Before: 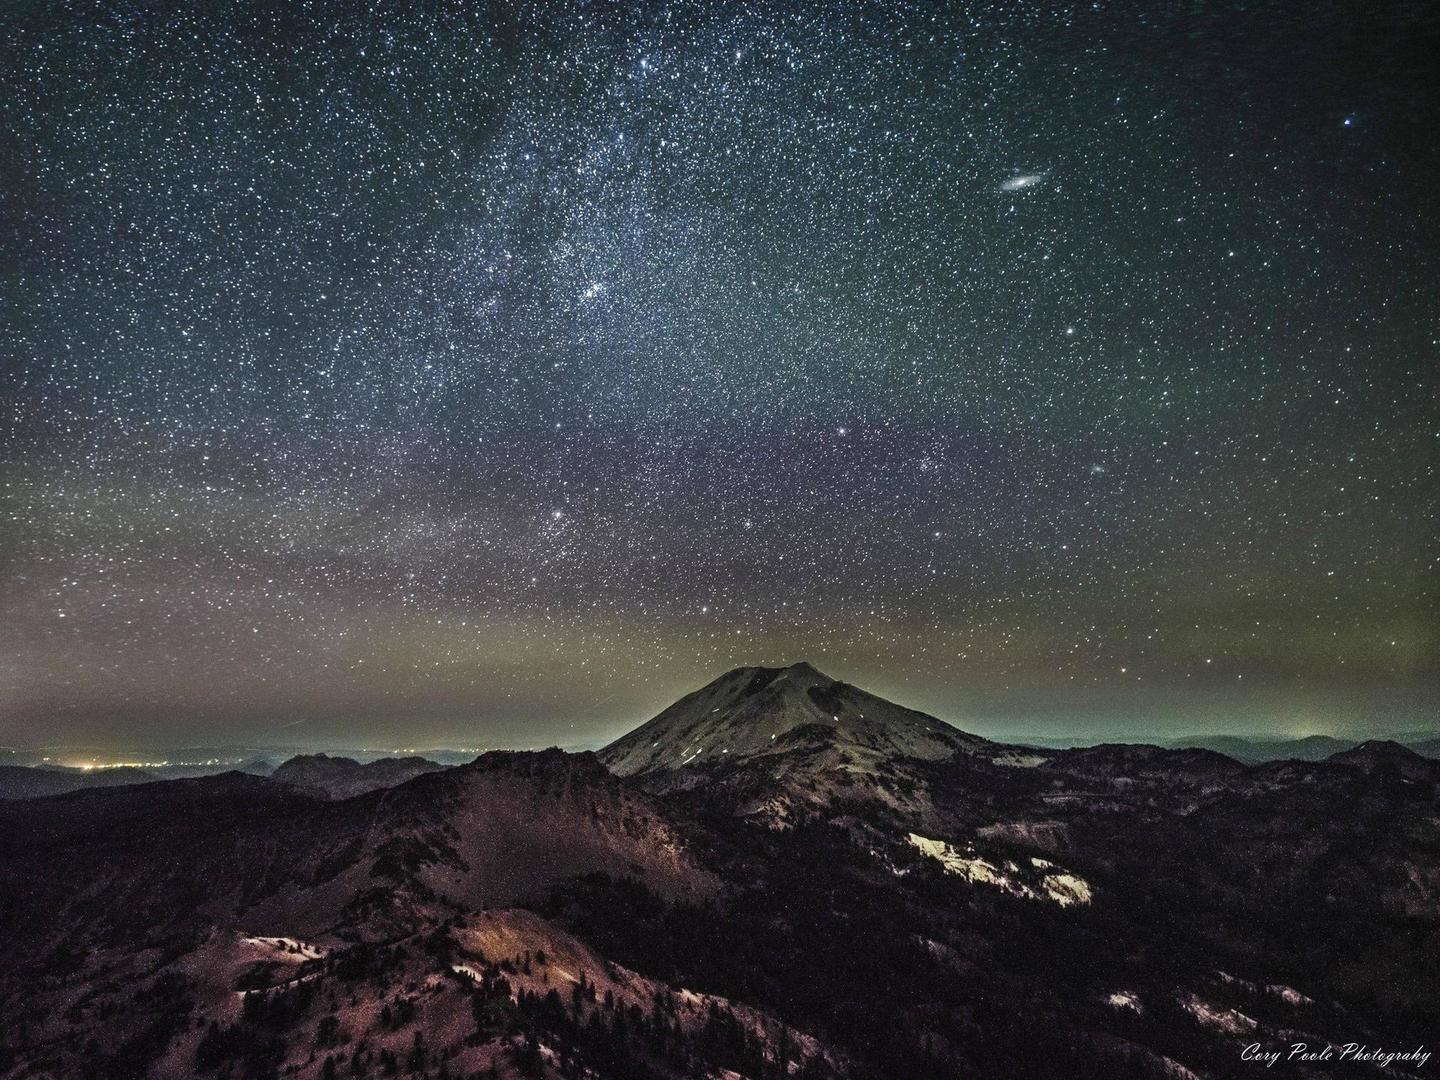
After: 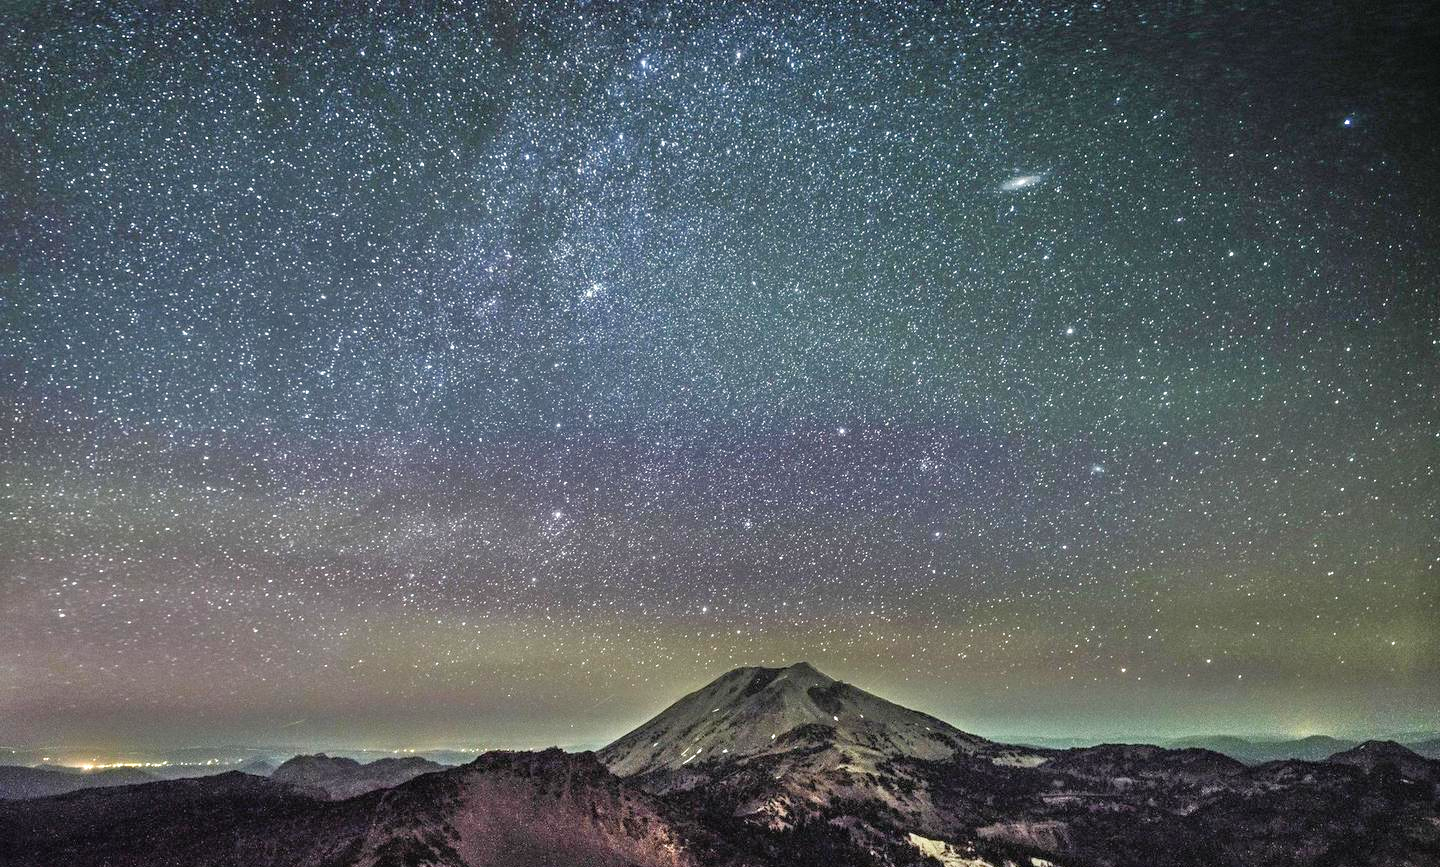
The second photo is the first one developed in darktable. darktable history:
crop: bottom 19.663%
tone equalizer: -7 EV 0.145 EV, -6 EV 0.599 EV, -5 EV 1.17 EV, -4 EV 1.3 EV, -3 EV 1.12 EV, -2 EV 0.6 EV, -1 EV 0.167 EV
